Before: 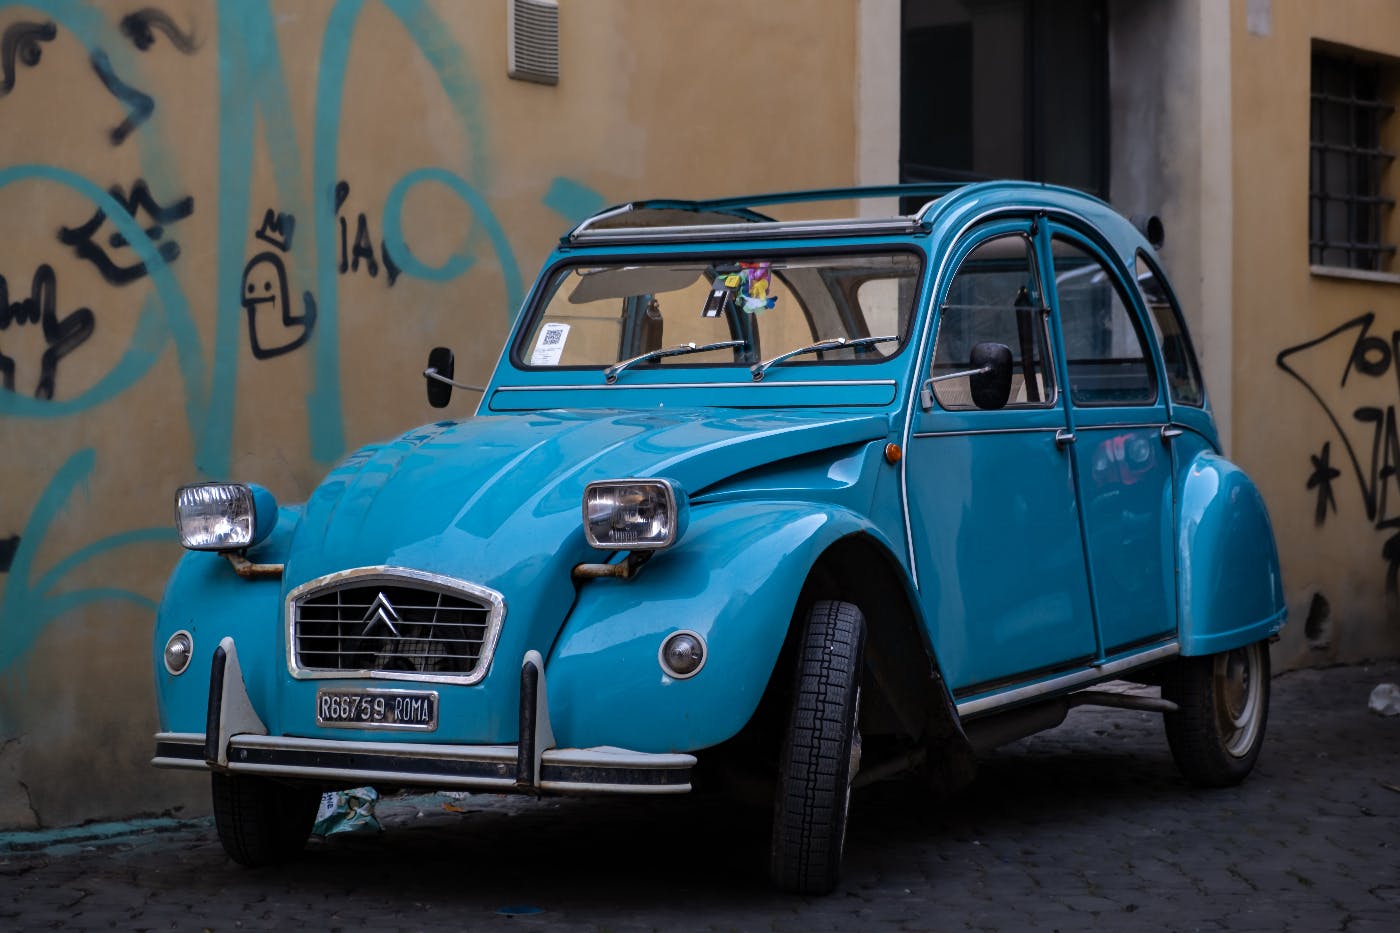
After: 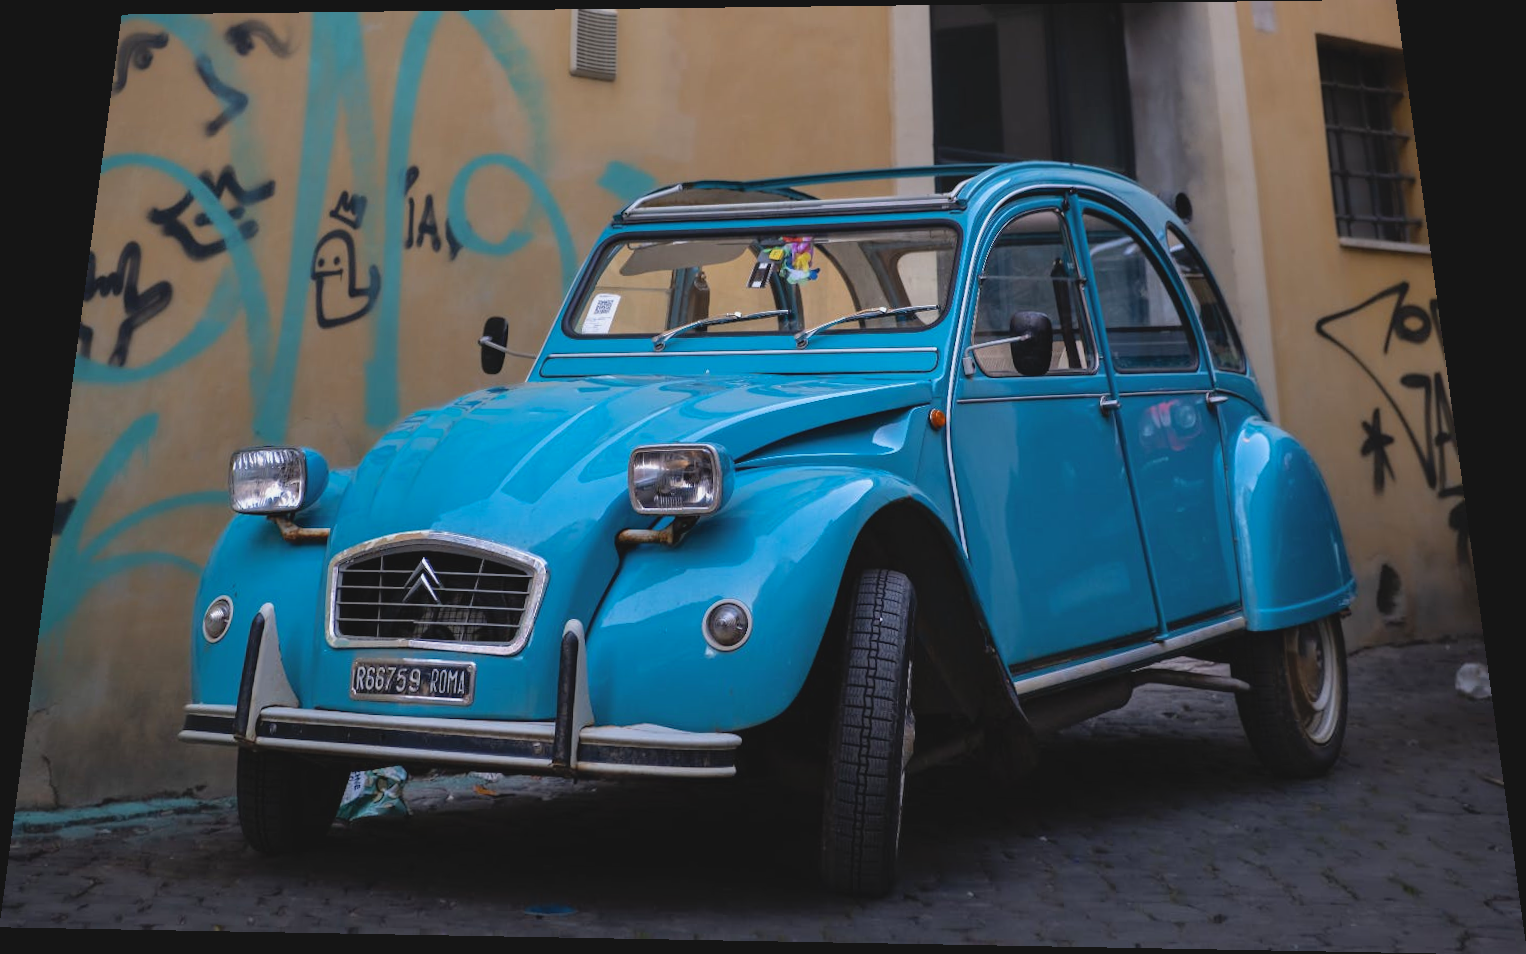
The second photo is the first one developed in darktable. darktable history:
rotate and perspective: rotation 0.128°, lens shift (vertical) -0.181, lens shift (horizontal) -0.044, shear 0.001, automatic cropping off
contrast brightness saturation: contrast -0.1, brightness 0.05, saturation 0.08
